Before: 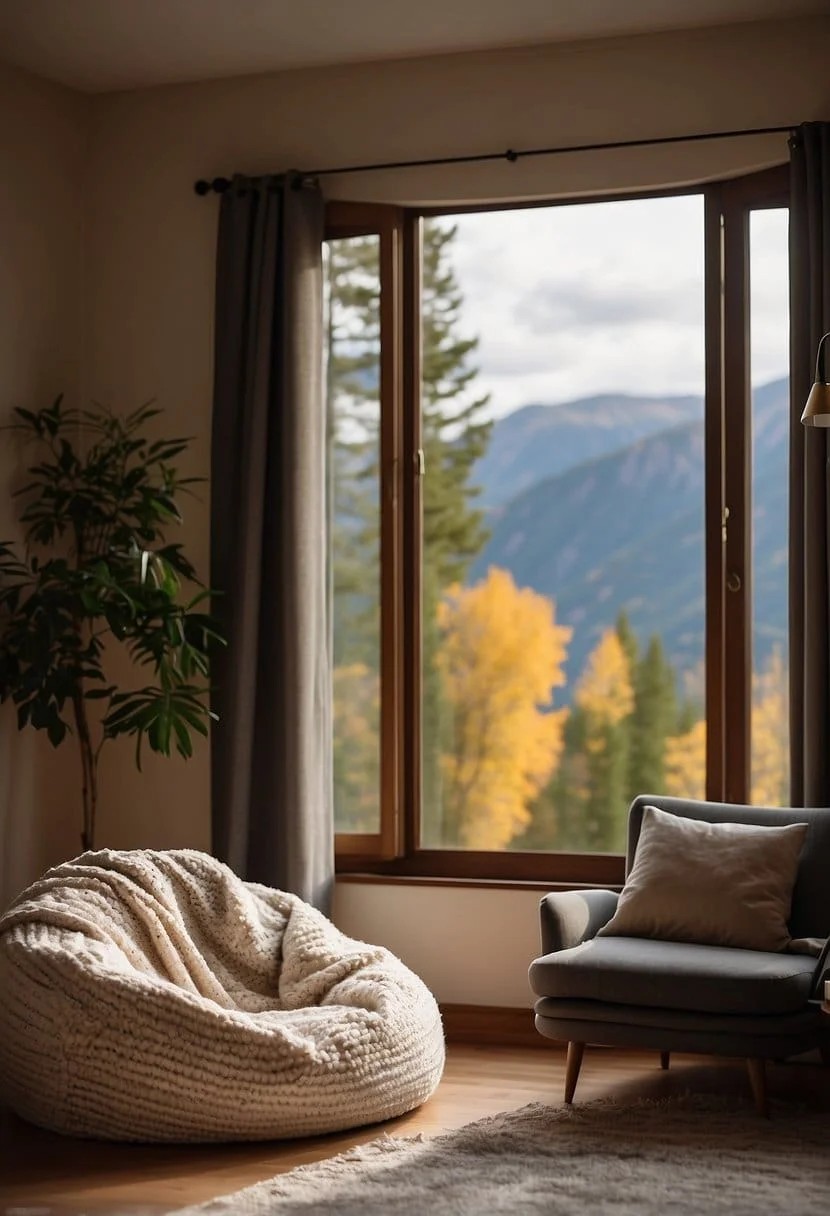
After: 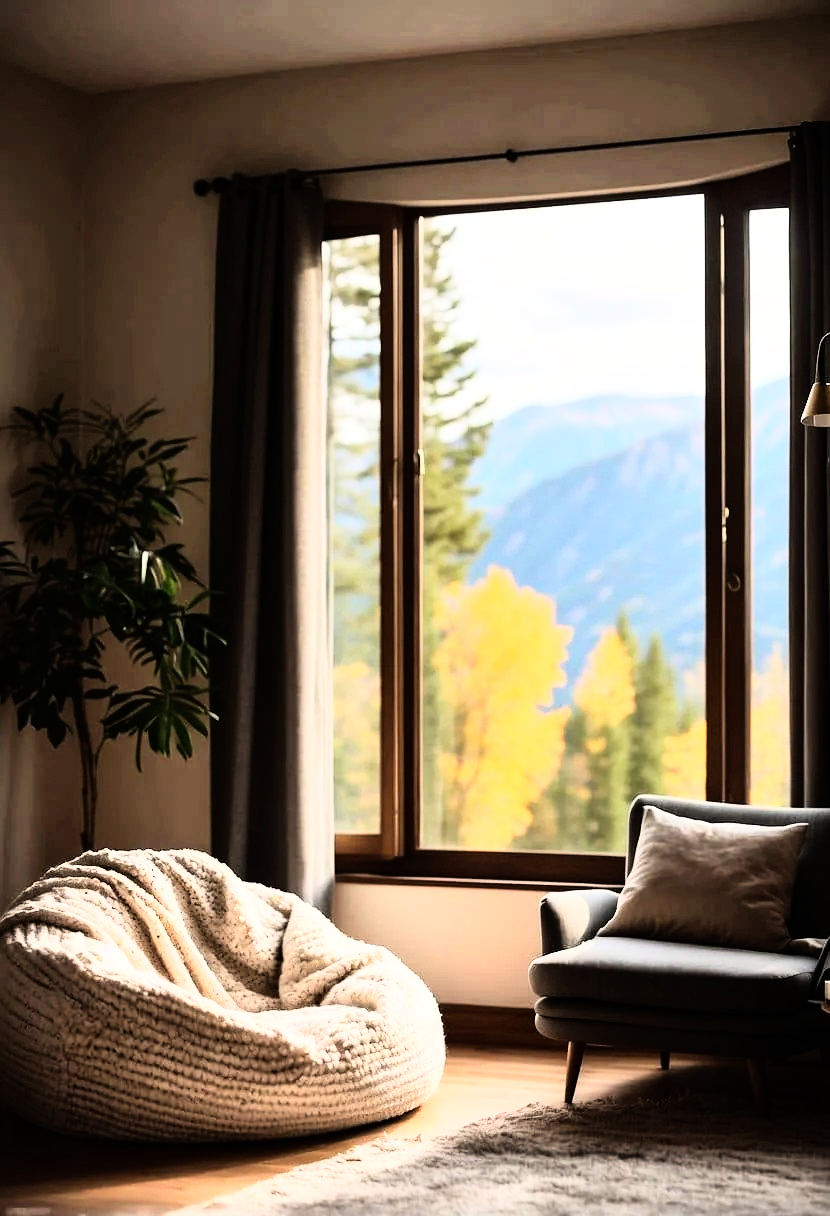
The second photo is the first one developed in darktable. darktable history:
rgb curve: curves: ch0 [(0, 0) (0.21, 0.15) (0.24, 0.21) (0.5, 0.75) (0.75, 0.96) (0.89, 0.99) (1, 1)]; ch1 [(0, 0.02) (0.21, 0.13) (0.25, 0.2) (0.5, 0.67) (0.75, 0.9) (0.89, 0.97) (1, 1)]; ch2 [(0, 0.02) (0.21, 0.13) (0.25, 0.2) (0.5, 0.67) (0.75, 0.9) (0.89, 0.97) (1, 1)], compensate middle gray true
exposure: exposure 0.2 EV, compensate highlight preservation false
